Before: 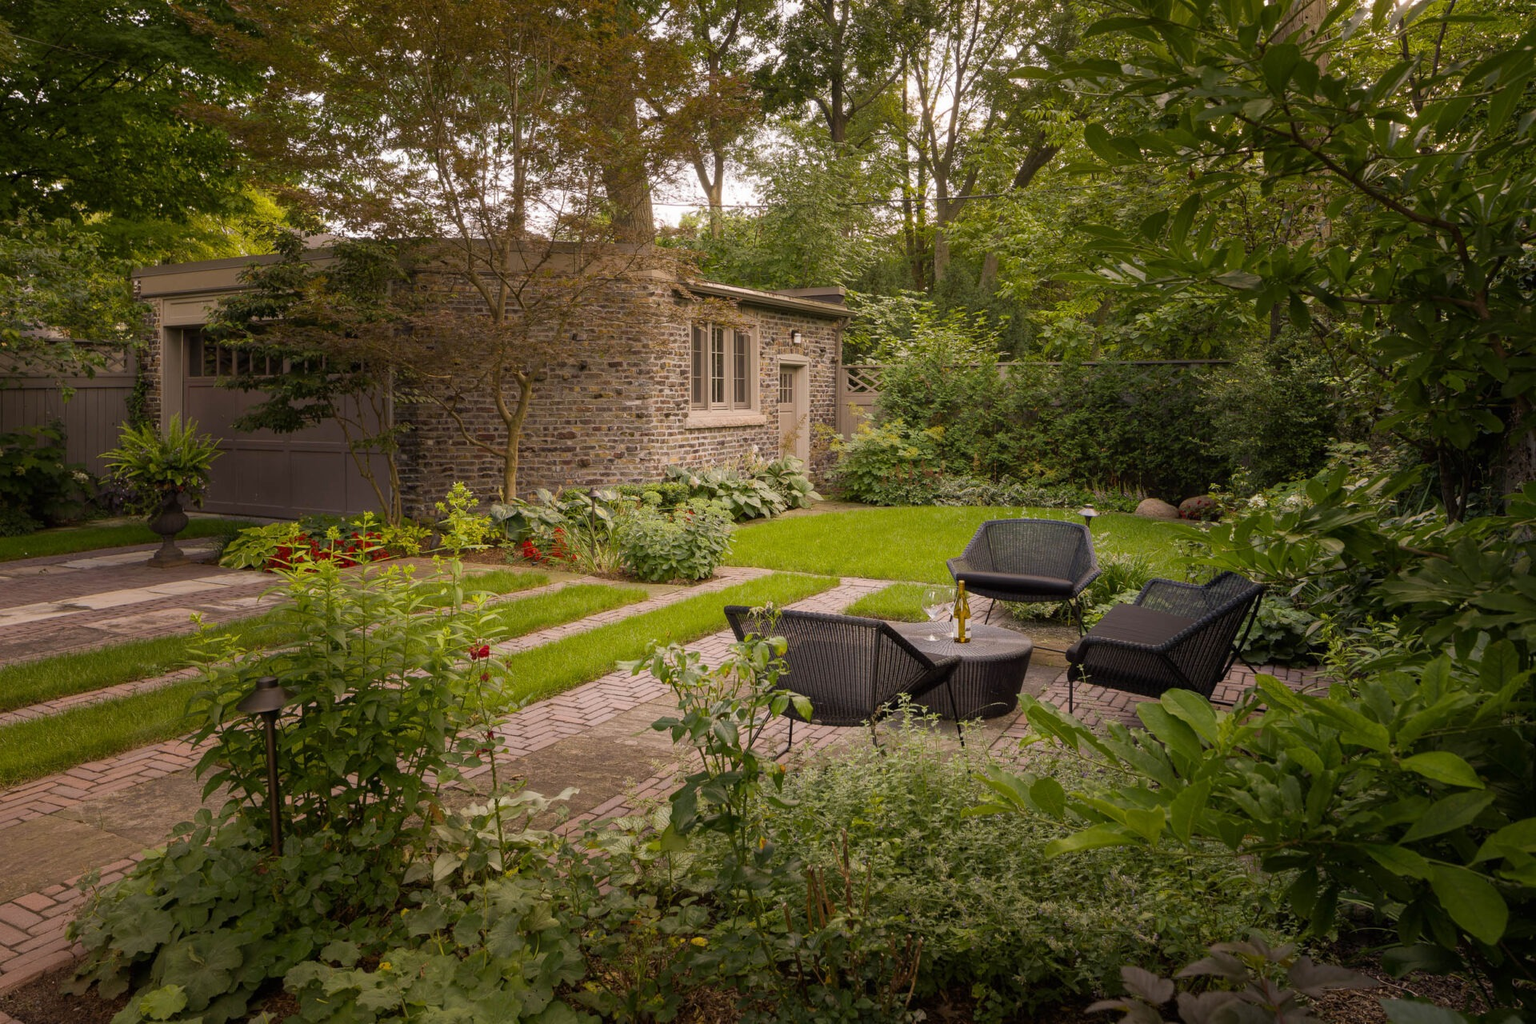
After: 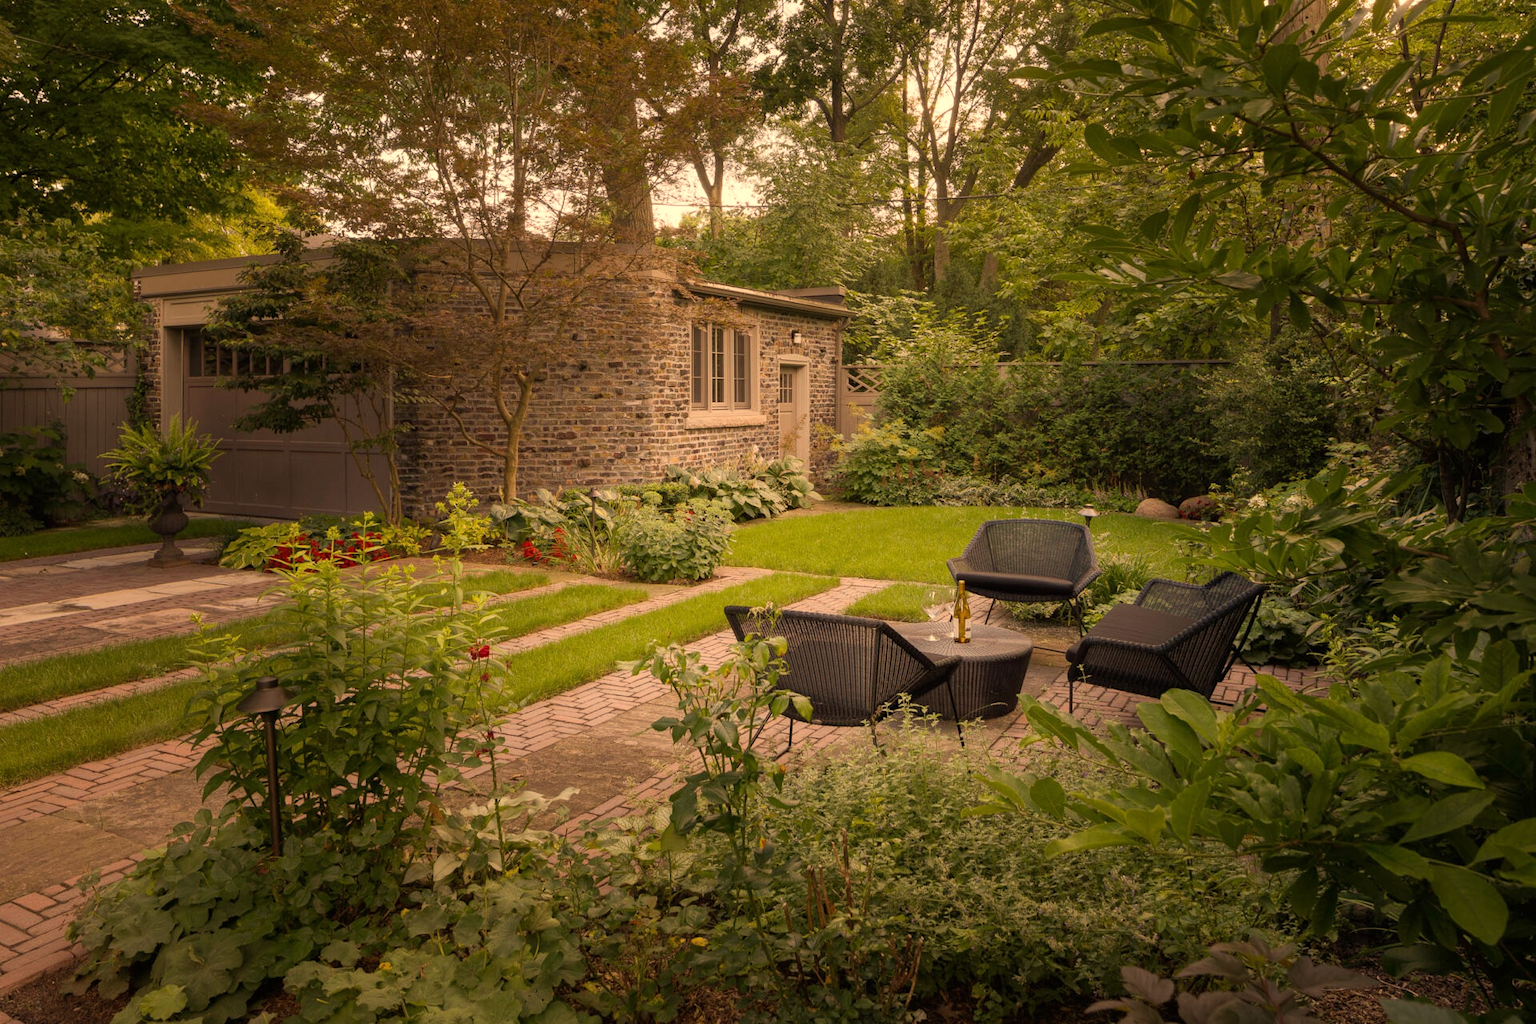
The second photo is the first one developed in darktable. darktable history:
white balance: red 1.138, green 0.996, blue 0.812
tone equalizer: on, module defaults
